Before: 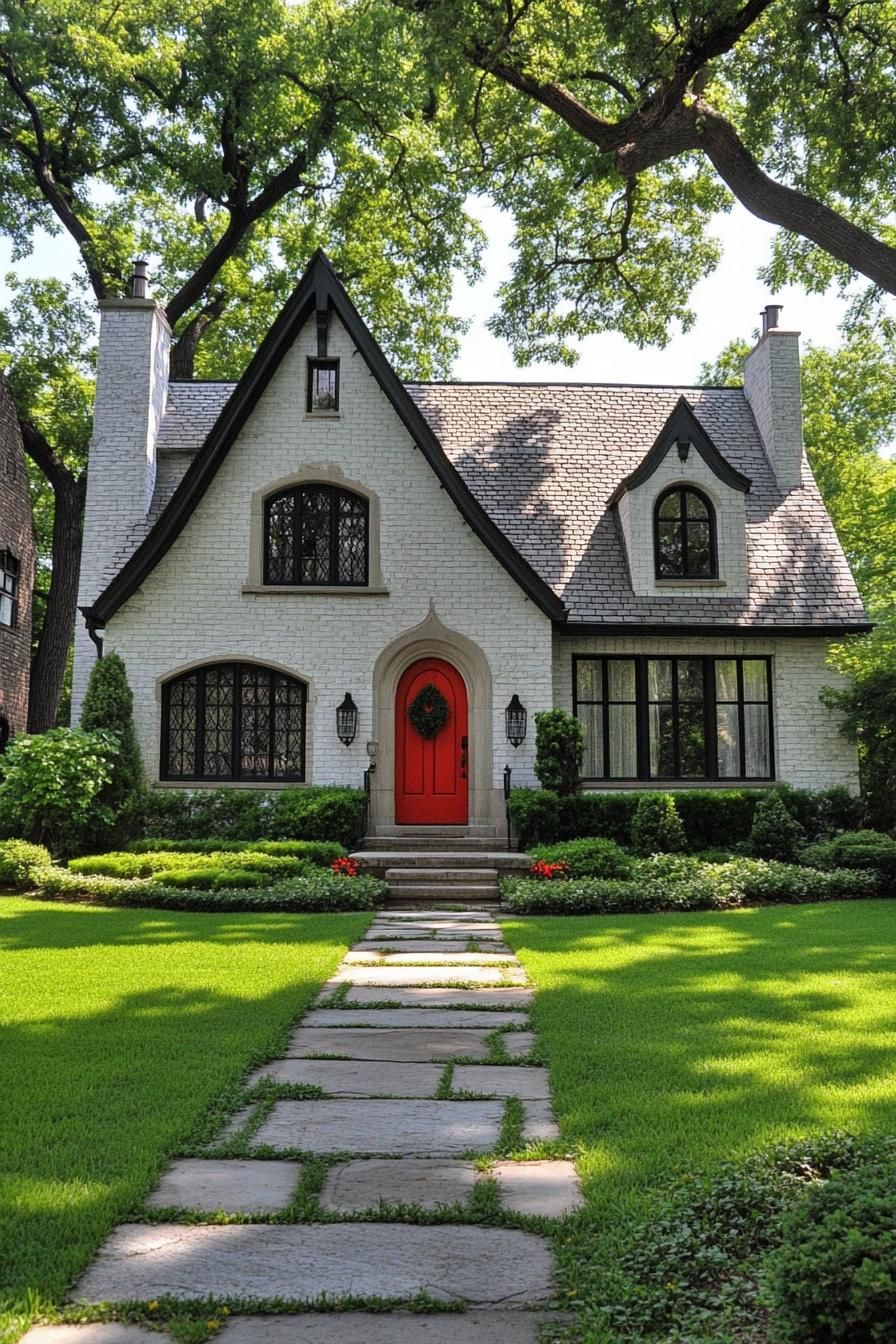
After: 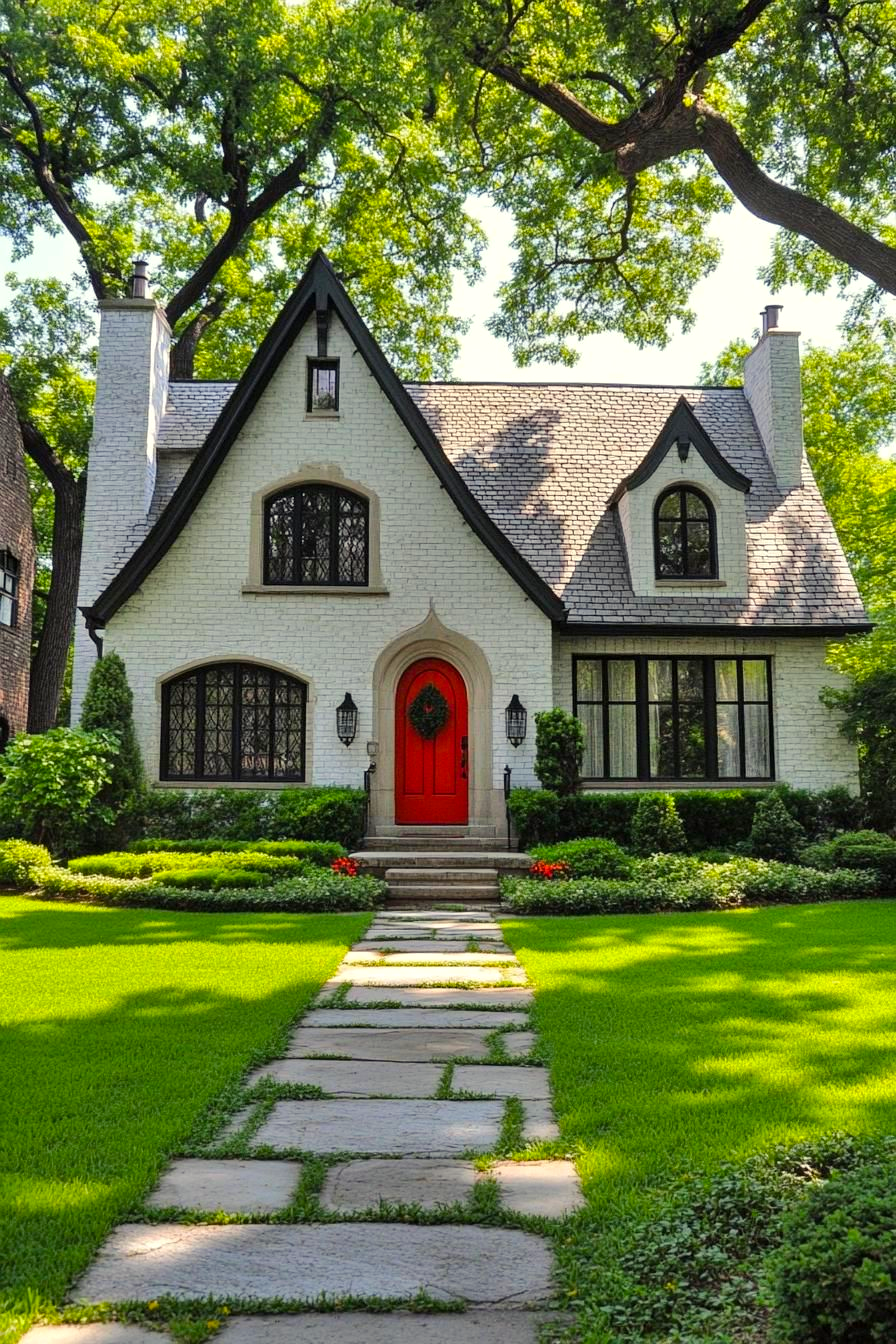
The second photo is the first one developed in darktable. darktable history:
color balance rgb: highlights gain › luminance 6.163%, highlights gain › chroma 2.621%, highlights gain › hue 93.3°, perceptual saturation grading › global saturation 19.285%, perceptual brilliance grading › mid-tones 9.982%, perceptual brilliance grading › shadows 15.092%, global vibrance 20%
